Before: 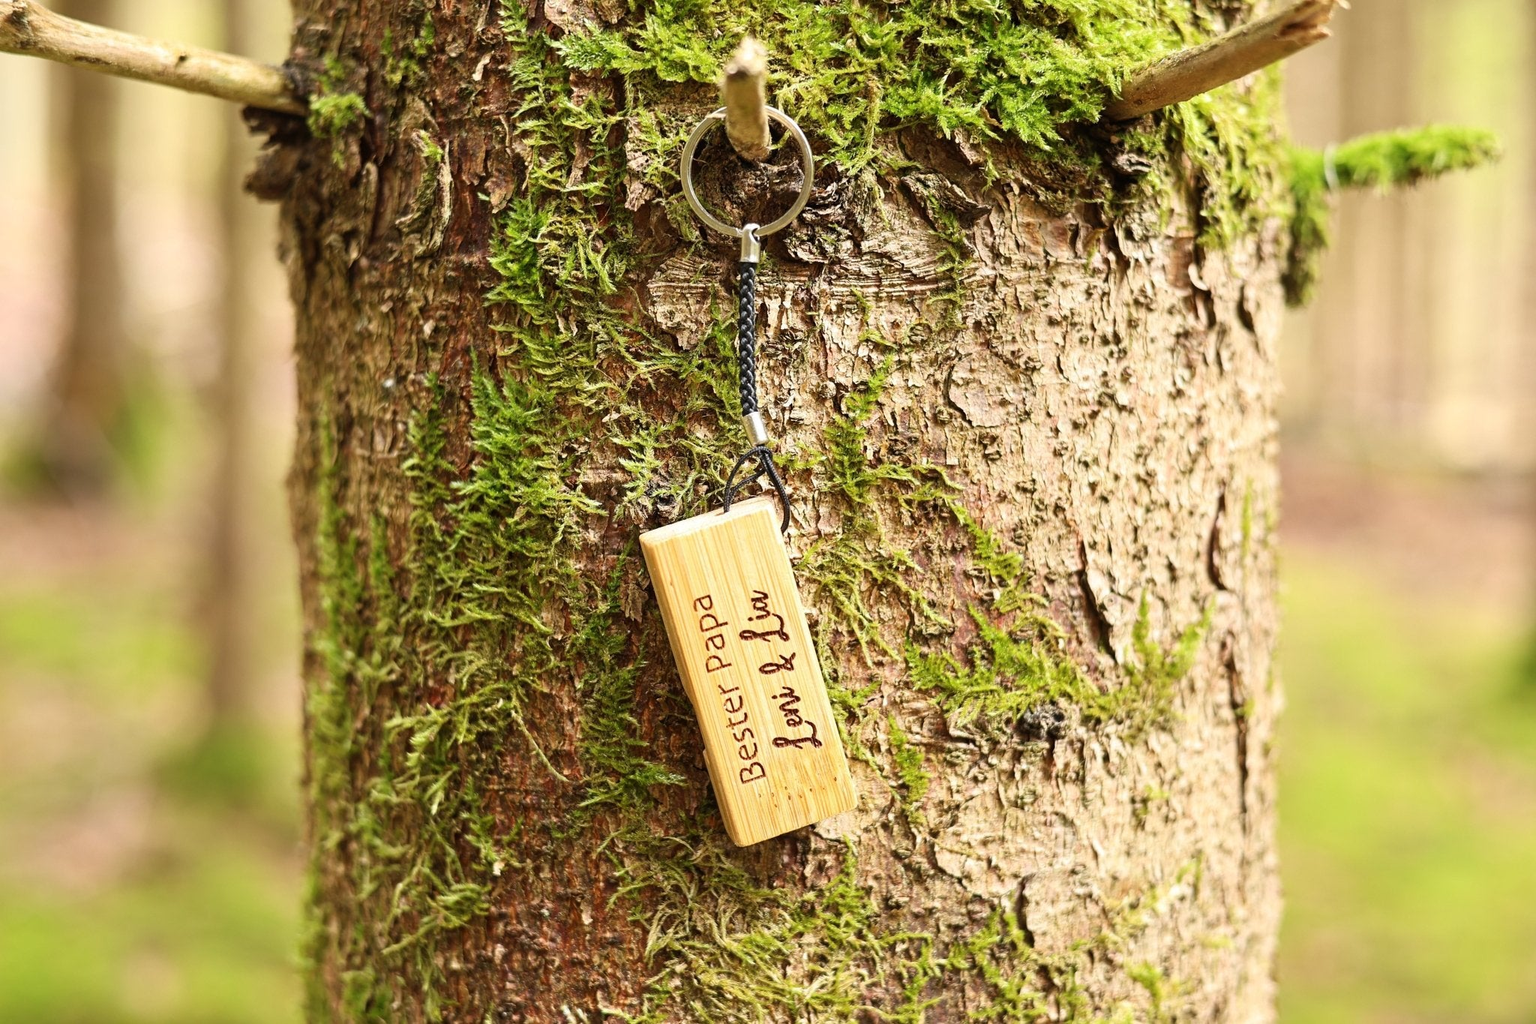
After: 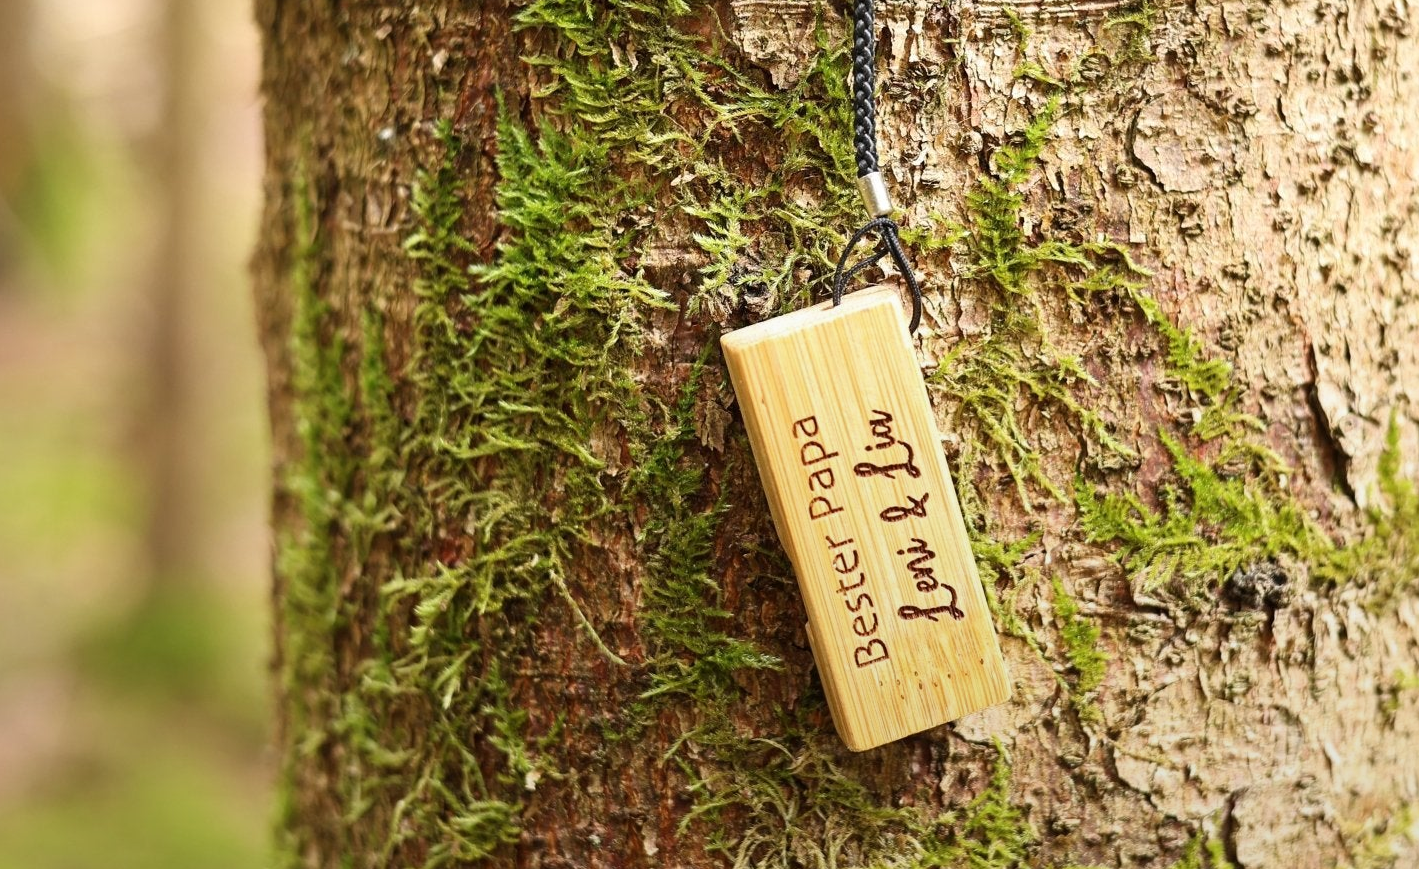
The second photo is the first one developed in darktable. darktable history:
crop: left 6.488%, top 27.668%, right 24.183%, bottom 8.656%
graduated density: rotation -180°, offset 24.95
